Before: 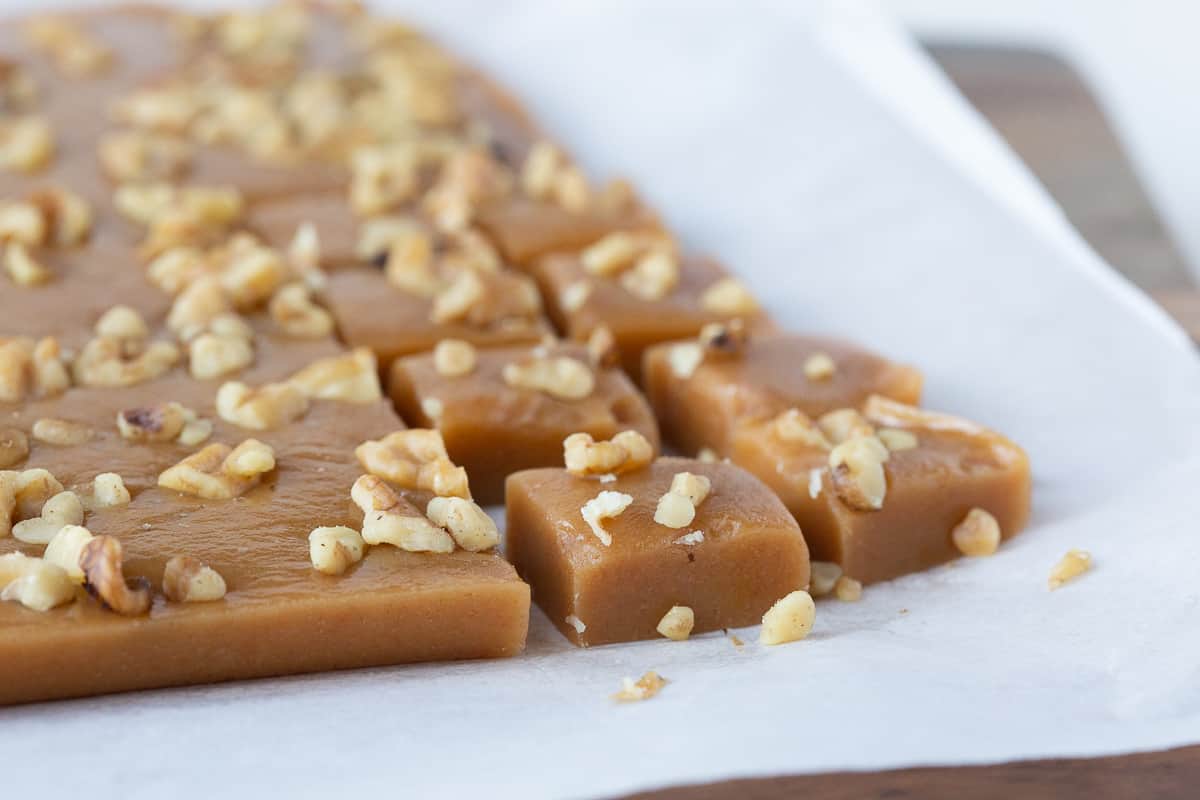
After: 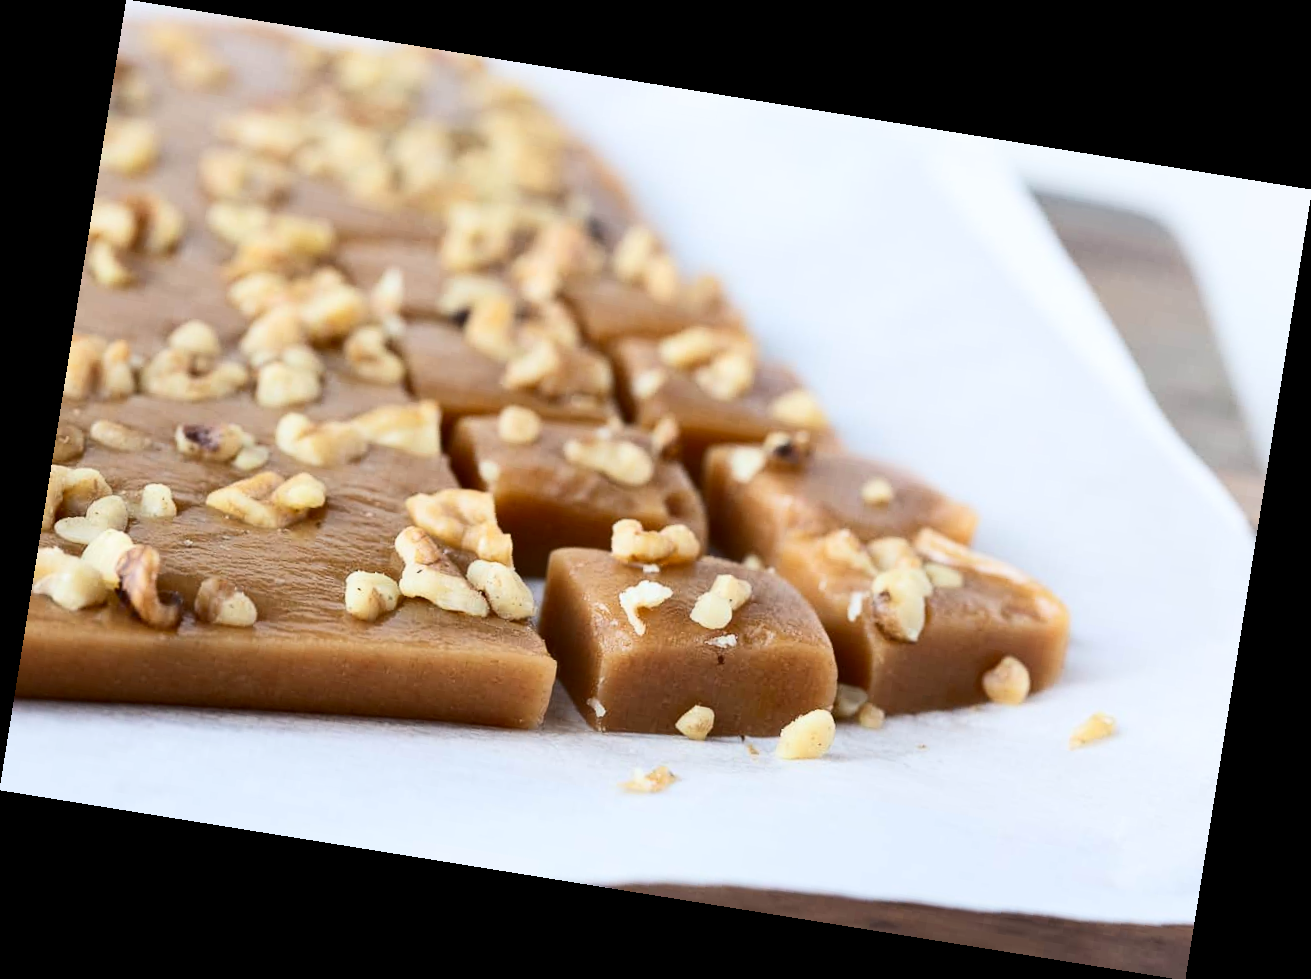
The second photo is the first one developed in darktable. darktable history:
rotate and perspective: rotation 9.12°, automatic cropping off
contrast brightness saturation: contrast 0.28
